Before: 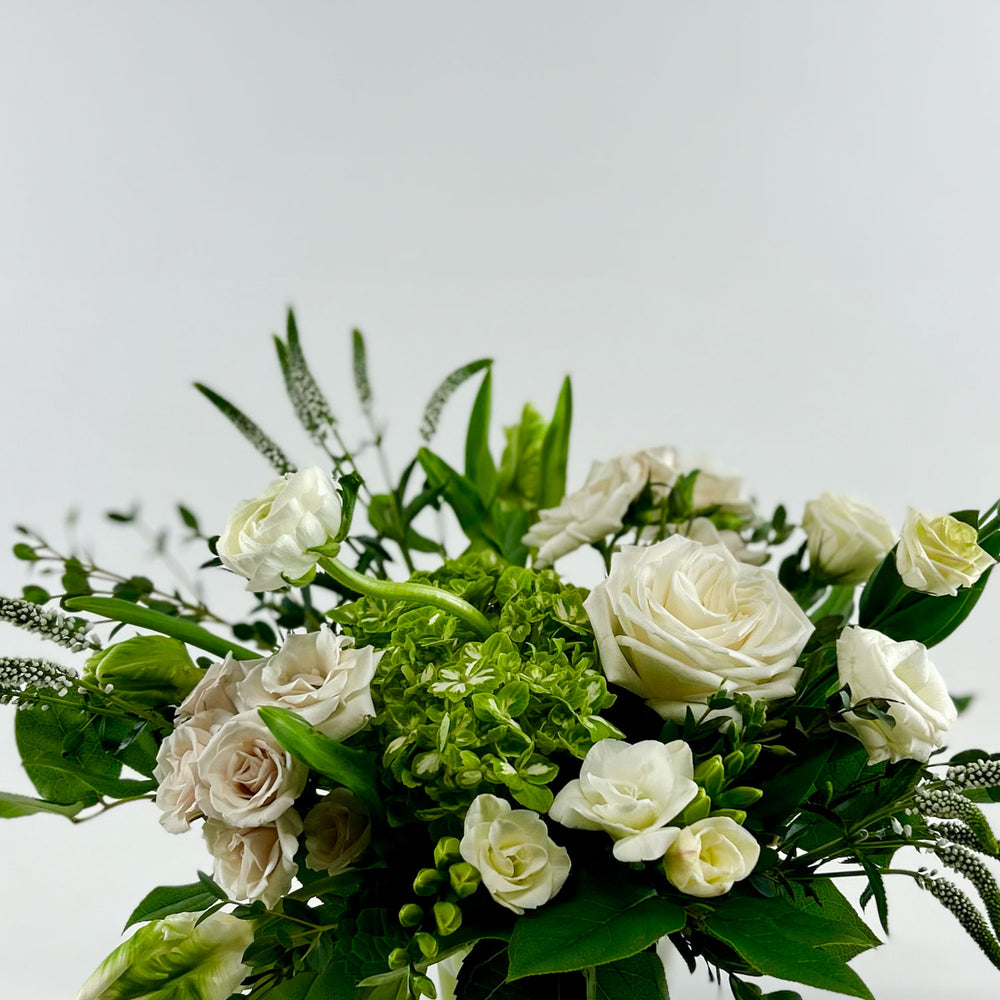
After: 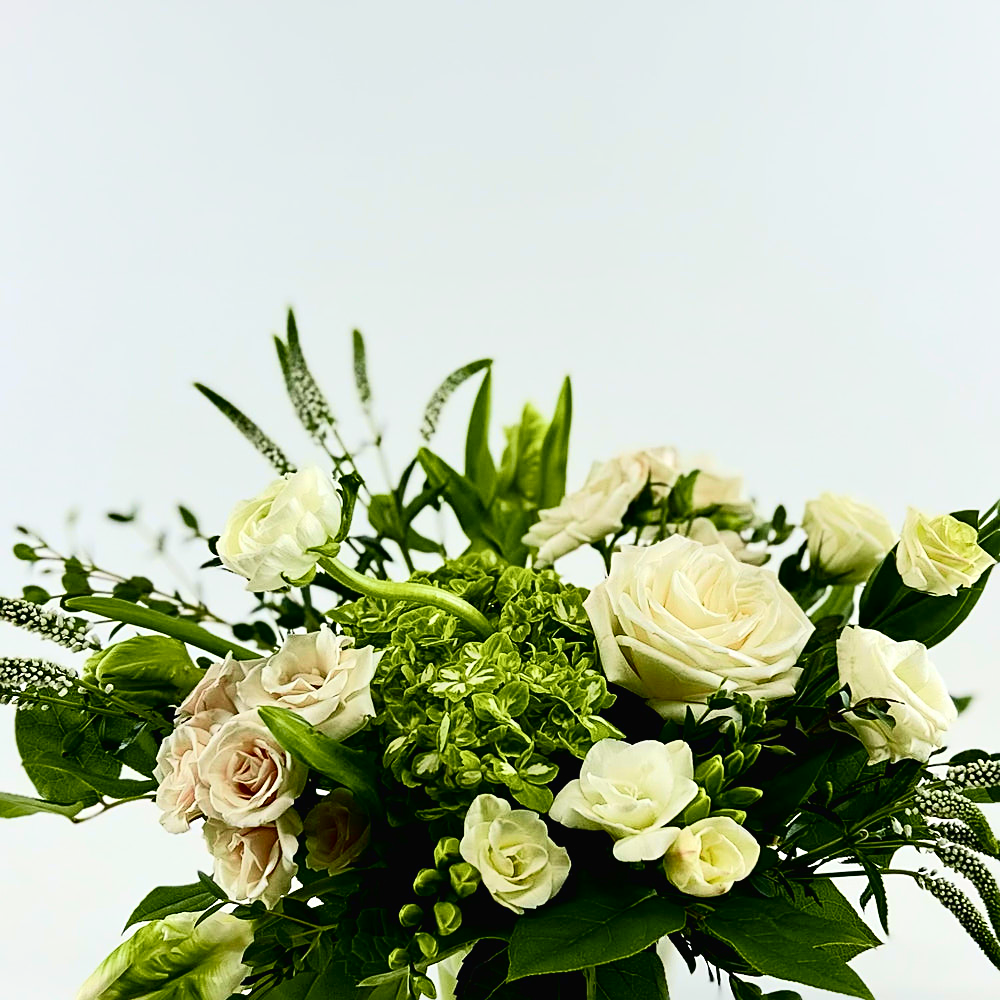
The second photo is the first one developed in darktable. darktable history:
tone curve: curves: ch0 [(0, 0.013) (0.074, 0.044) (0.251, 0.234) (0.472, 0.511) (0.63, 0.752) (0.746, 0.866) (0.899, 0.956) (1, 1)]; ch1 [(0, 0) (0.08, 0.08) (0.347, 0.394) (0.455, 0.441) (0.5, 0.5) (0.517, 0.53) (0.563, 0.611) (0.617, 0.682) (0.756, 0.788) (0.92, 0.92) (1, 1)]; ch2 [(0, 0) (0.096, 0.056) (0.304, 0.204) (0.5, 0.5) (0.539, 0.575) (0.597, 0.644) (0.92, 0.92) (1, 1)], color space Lab, independent channels, preserve colors none
sharpen: on, module defaults
